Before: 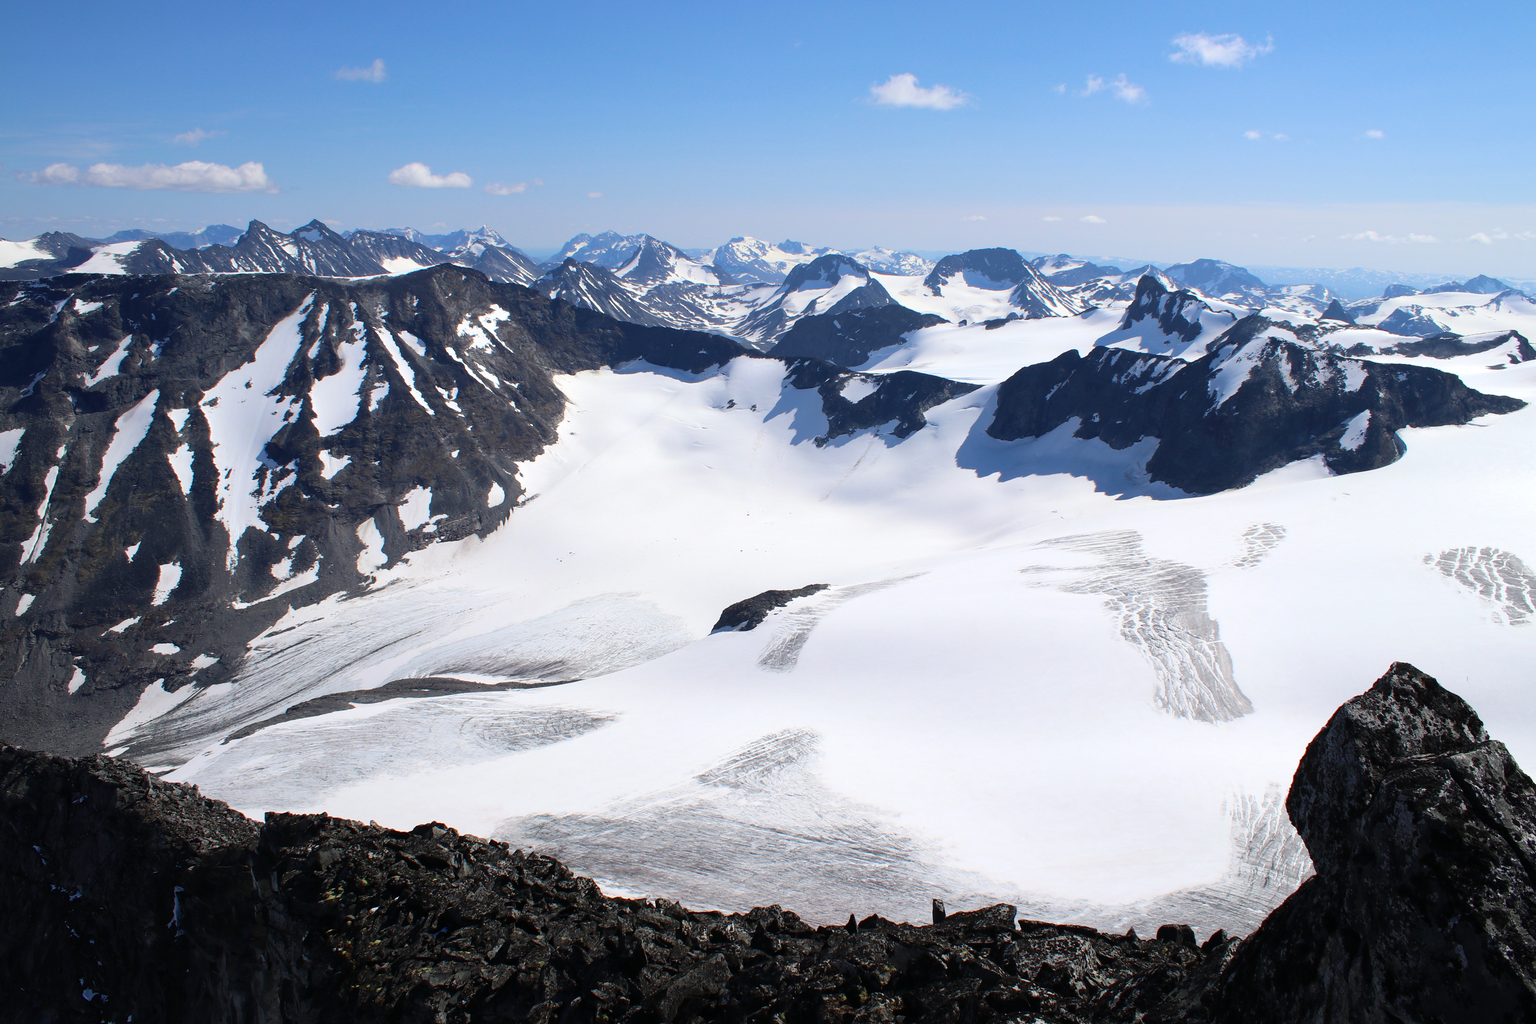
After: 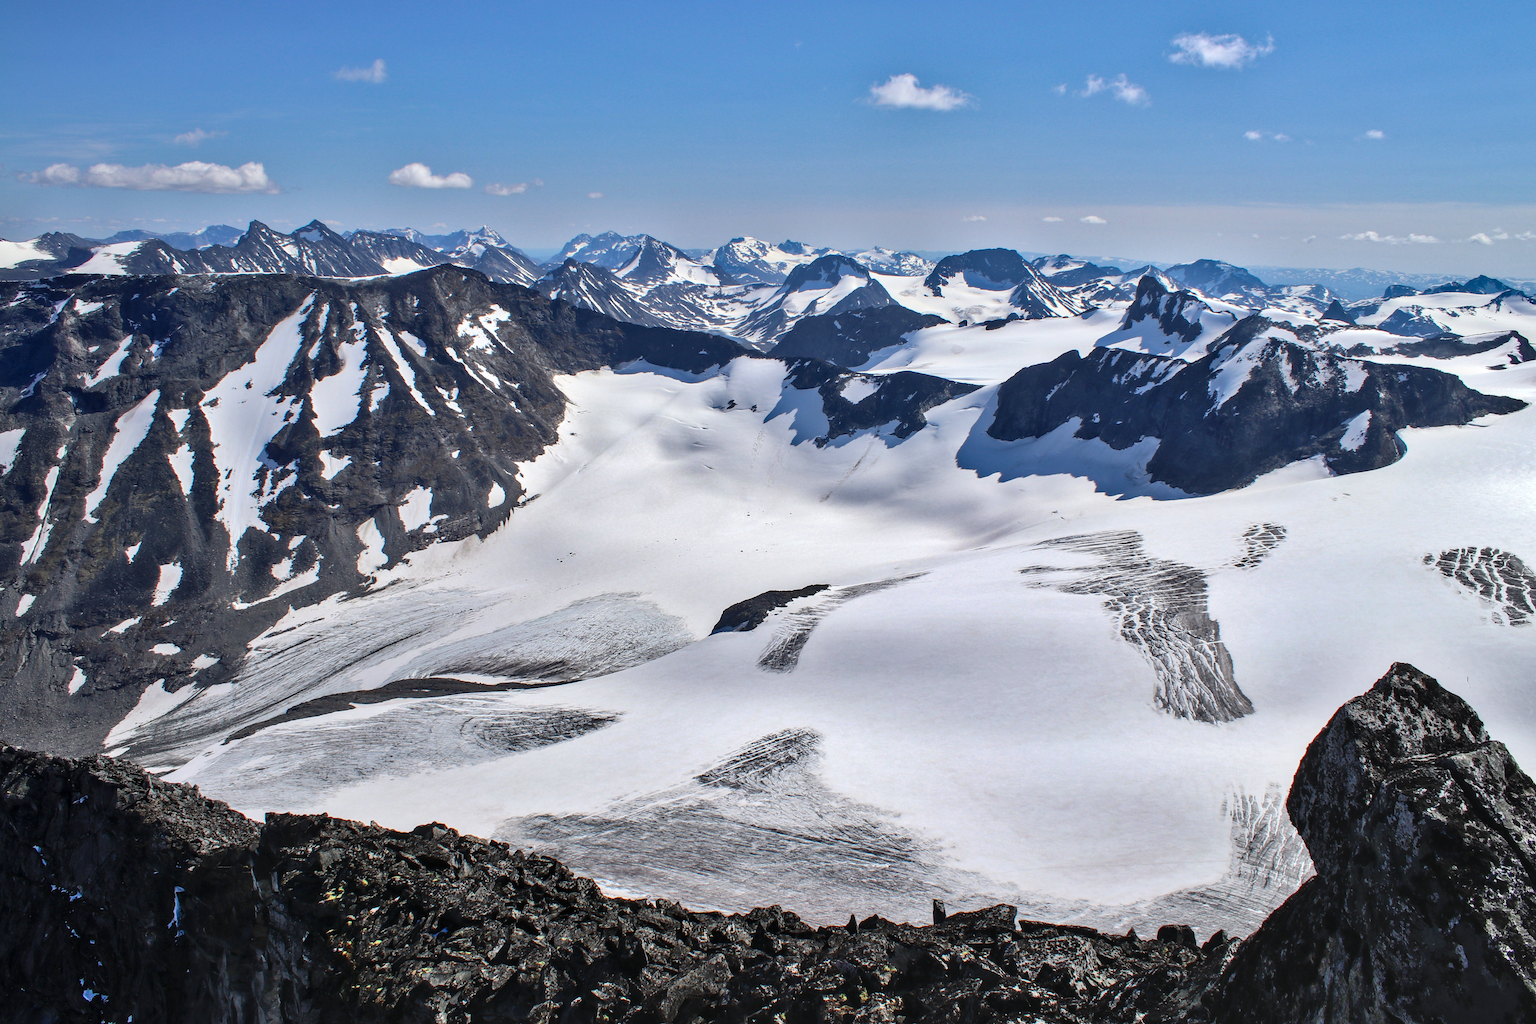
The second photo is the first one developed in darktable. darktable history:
shadows and highlights: radius 100.36, shadows 50.56, highlights -65.72, soften with gaussian
local contrast: detail 130%
